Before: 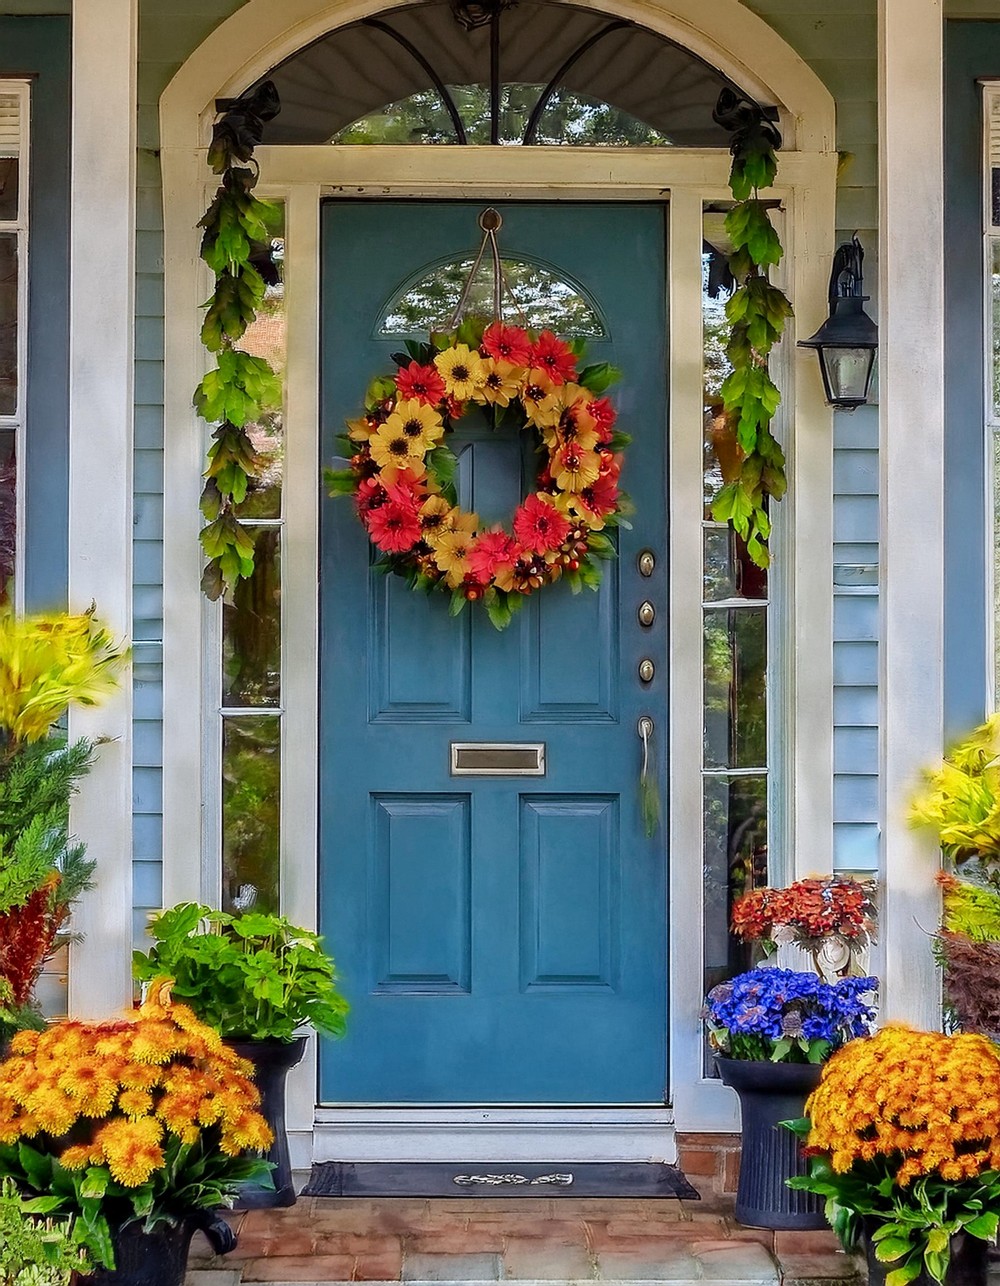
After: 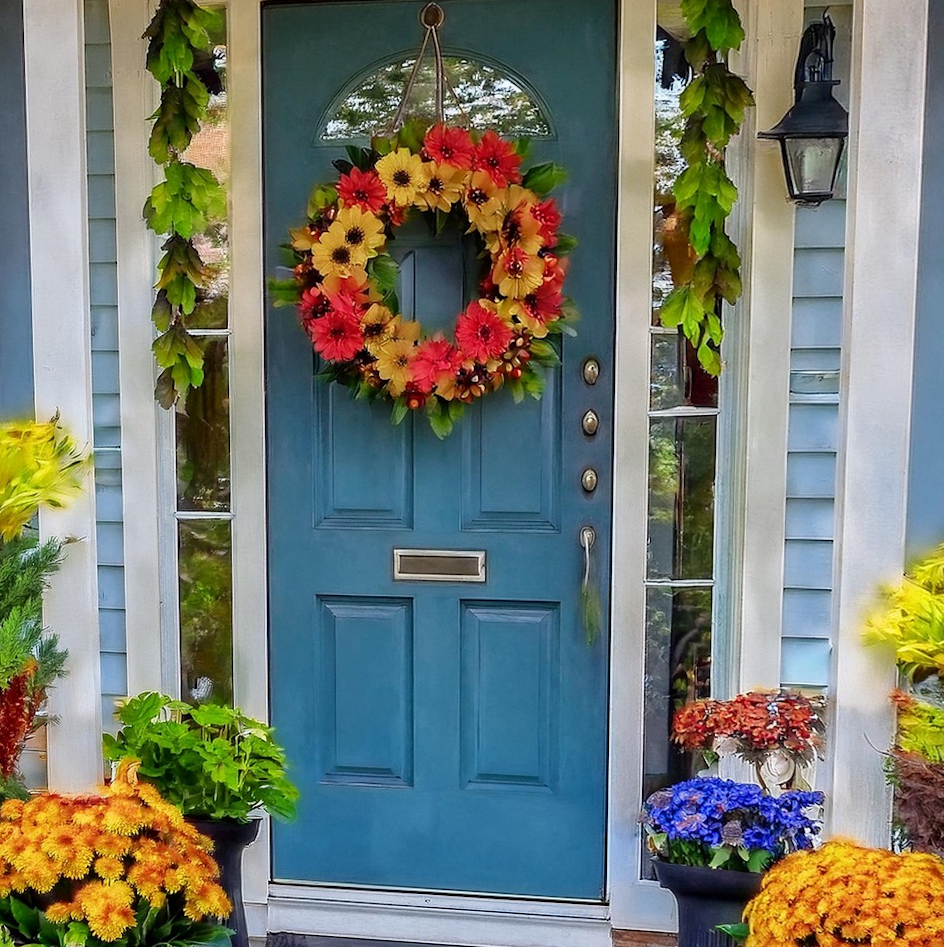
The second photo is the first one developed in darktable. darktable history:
rotate and perspective: rotation 0.062°, lens shift (vertical) 0.115, lens shift (horizontal) -0.133, crop left 0.047, crop right 0.94, crop top 0.061, crop bottom 0.94
crop and rotate: top 15.774%, bottom 5.506%
